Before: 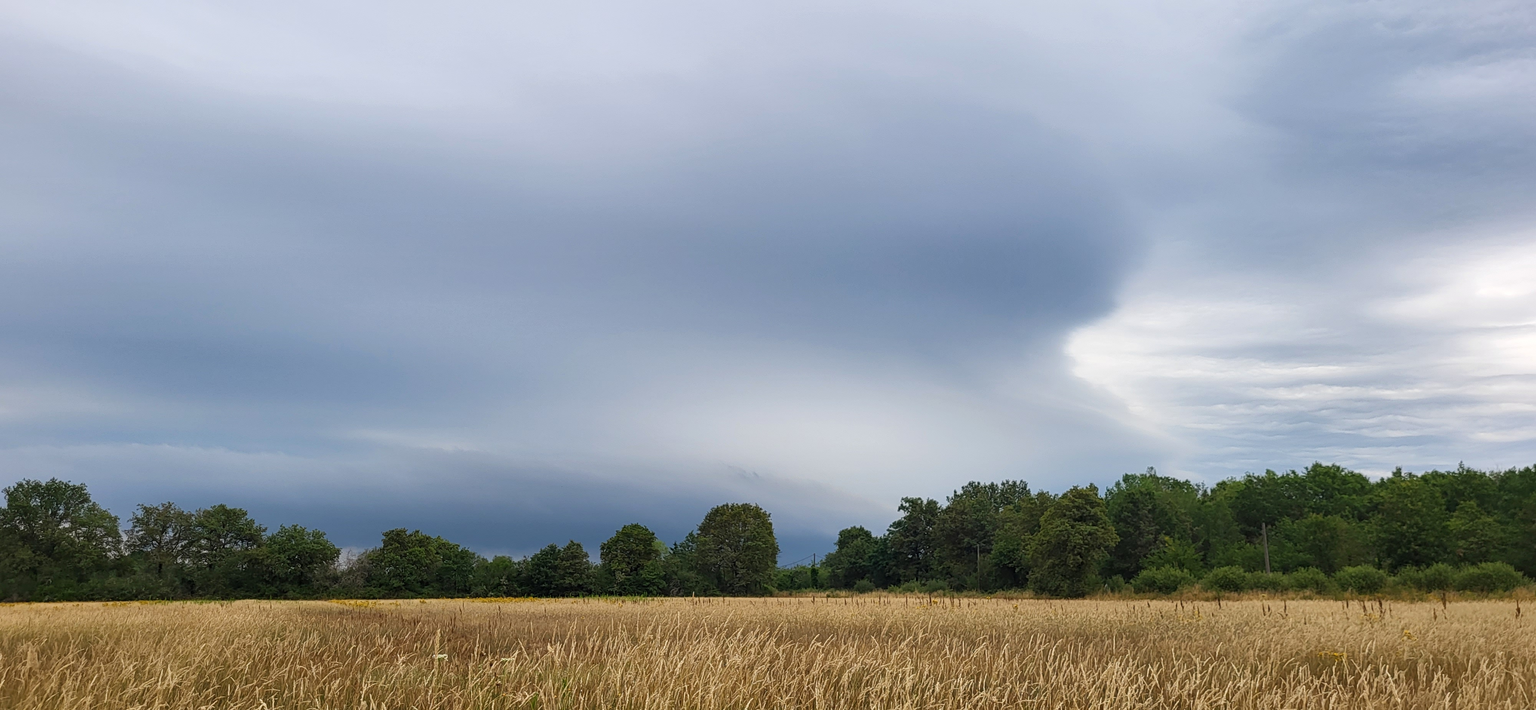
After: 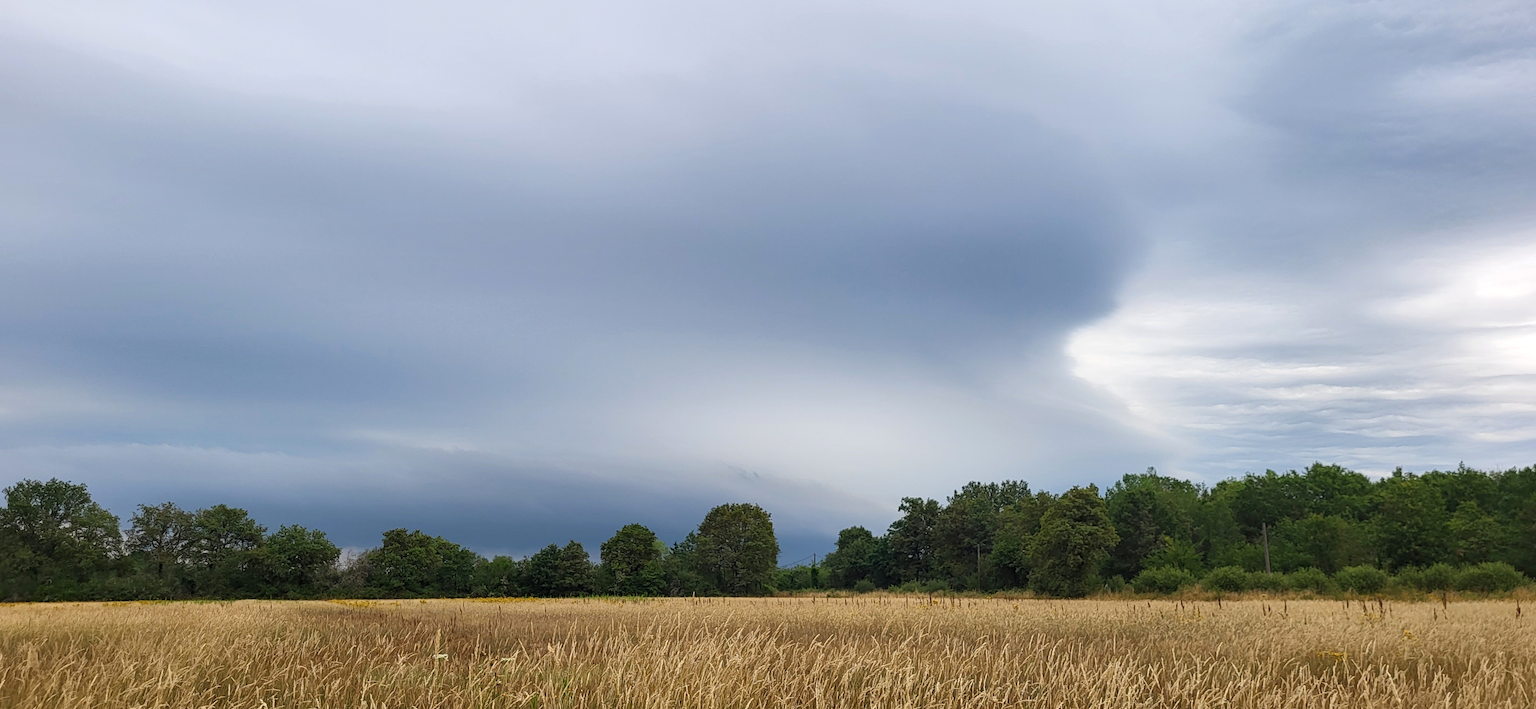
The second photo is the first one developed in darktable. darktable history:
exposure: exposure 0.074 EV, compensate highlight preservation false
